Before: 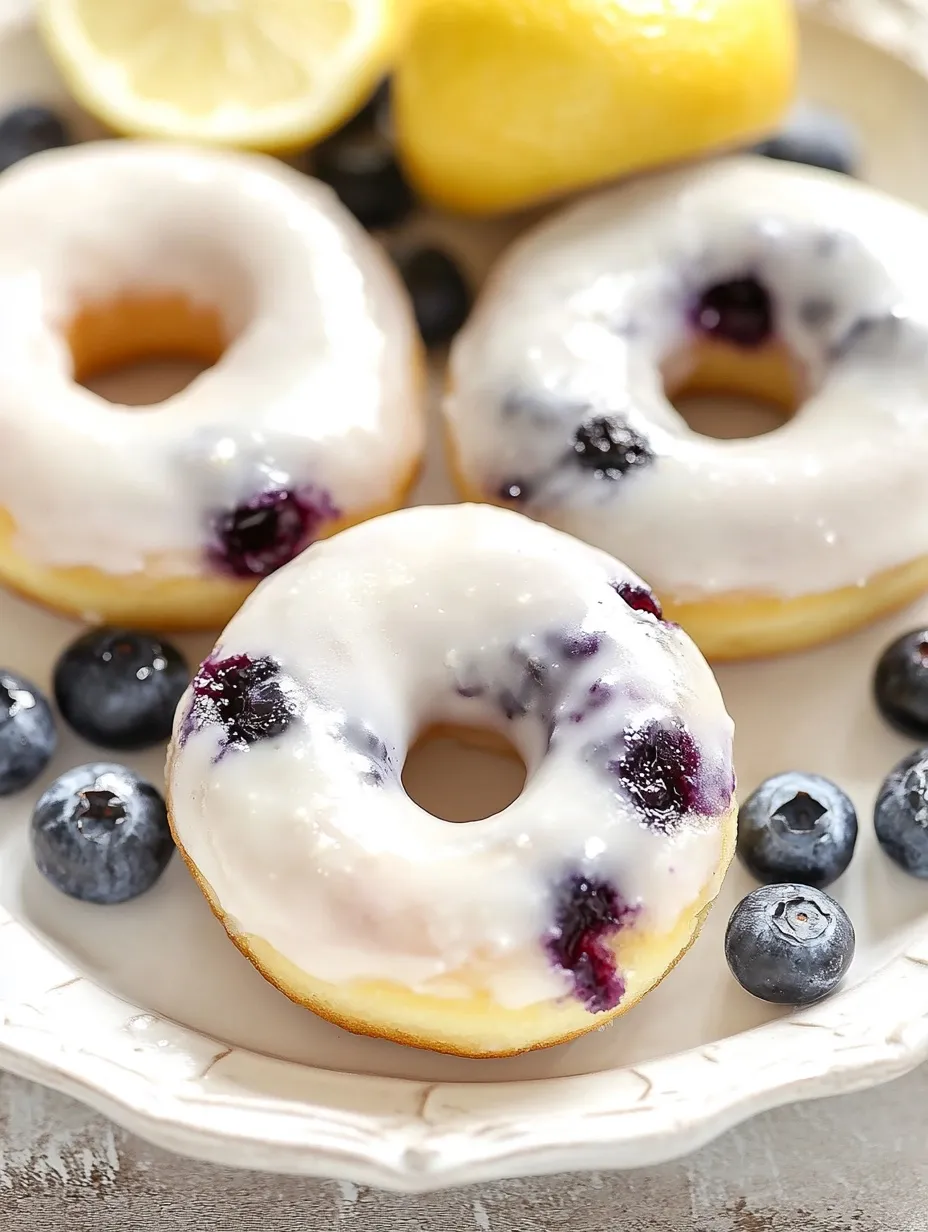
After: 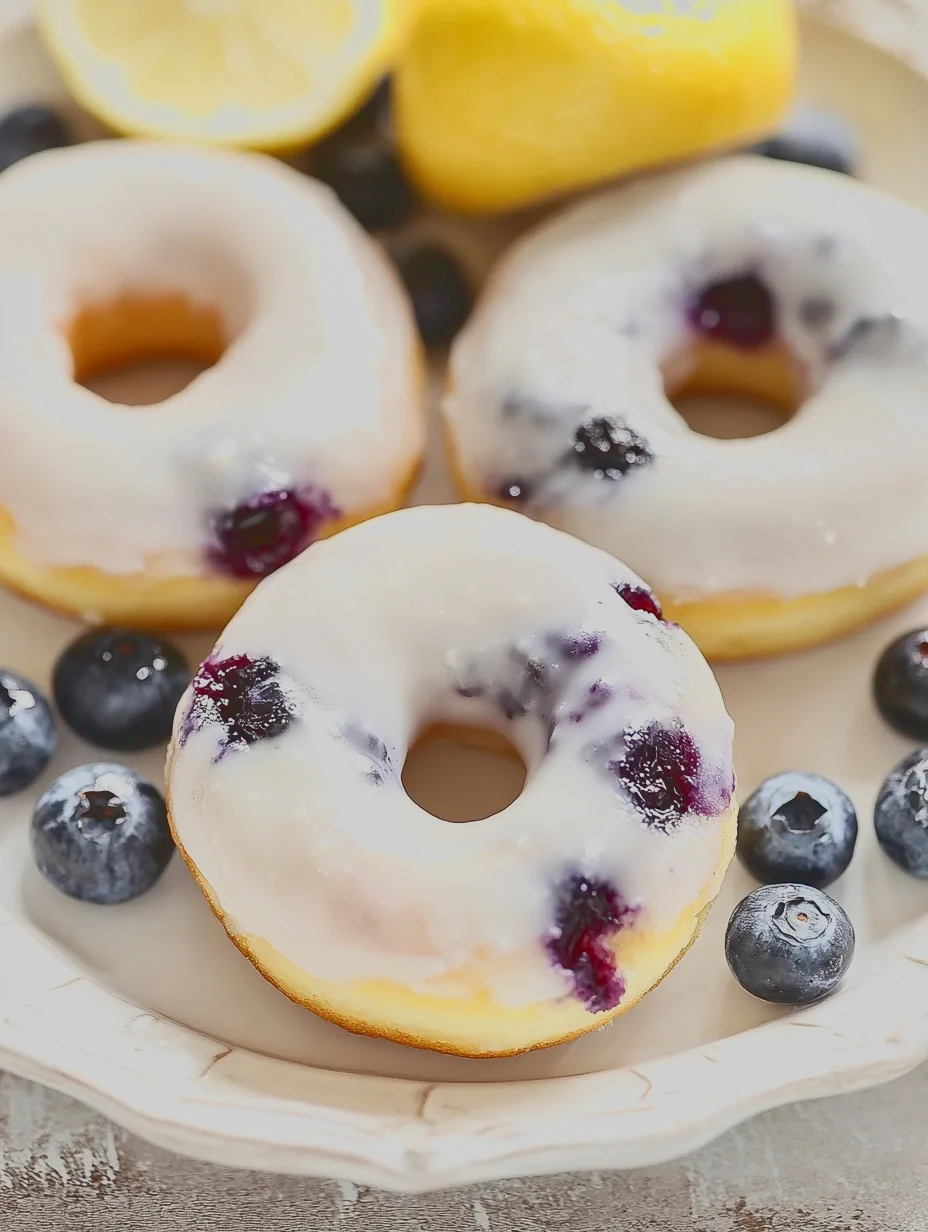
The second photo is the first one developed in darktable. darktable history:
shadows and highlights: shadows 37.27, highlights -28.18, soften with gaussian
tone curve: curves: ch0 [(0, 0.148) (0.191, 0.225) (0.712, 0.695) (0.864, 0.797) (1, 0.839)]
color balance: input saturation 99%
